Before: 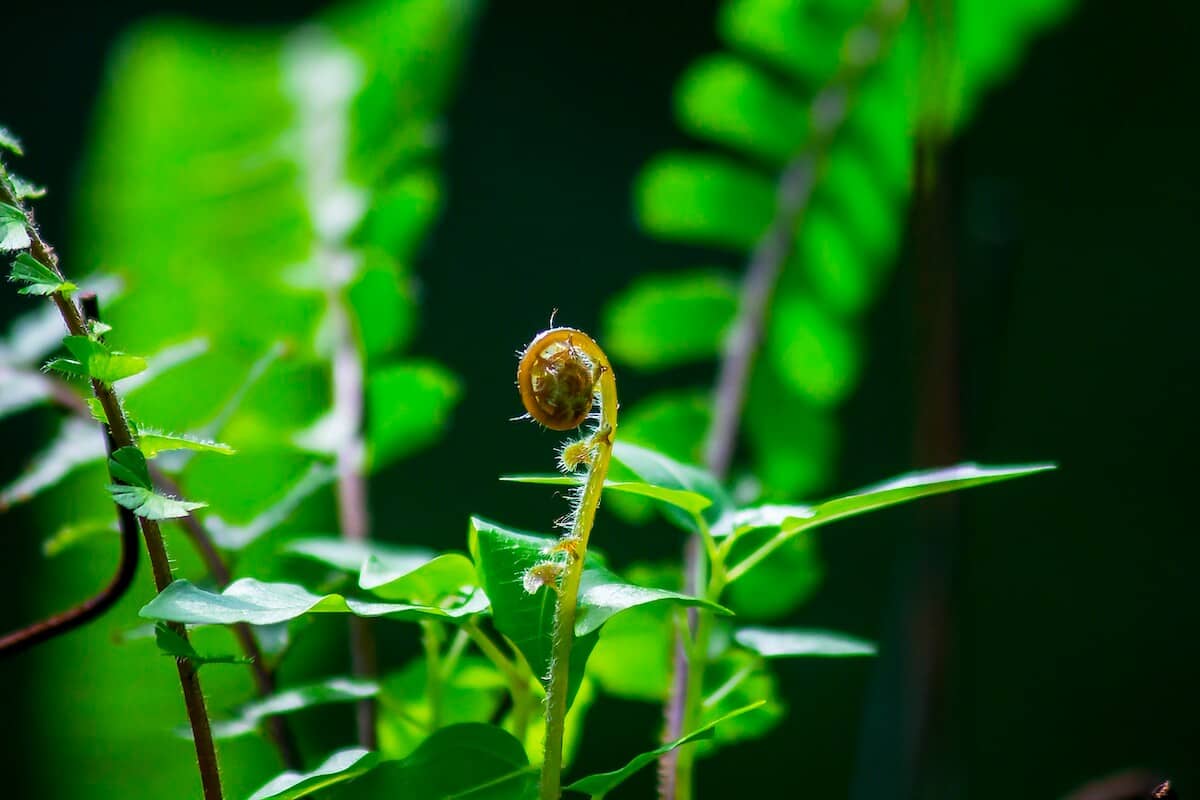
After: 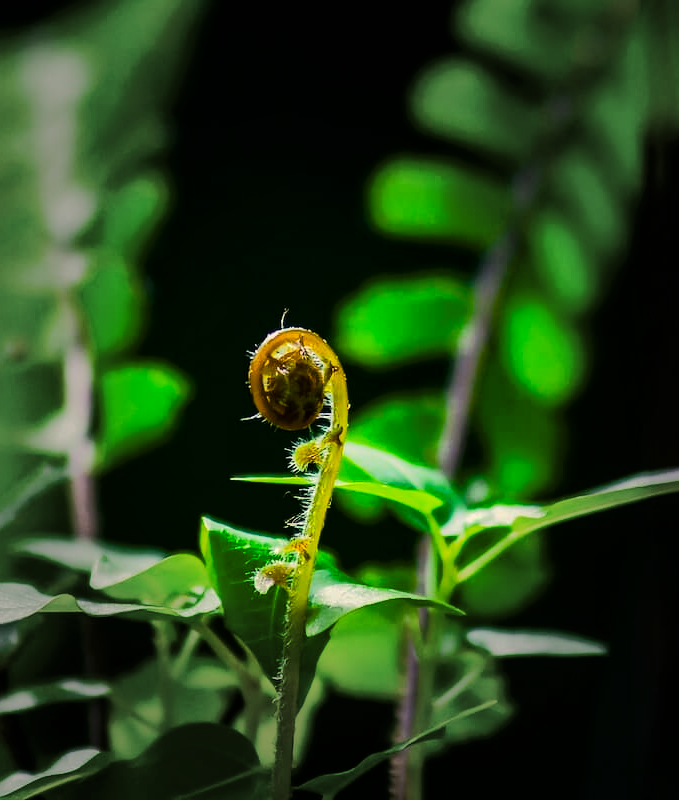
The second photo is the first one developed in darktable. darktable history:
exposure: compensate highlight preservation false
vignetting: fall-off start 39.15%, fall-off radius 40.69%
color balance rgb: linear chroma grading › global chroma 9.155%, perceptual saturation grading › global saturation 24.061%, perceptual saturation grading › highlights -24.485%, perceptual saturation grading › mid-tones 24.48%, perceptual saturation grading › shadows 39.375%
levels: mode automatic, levels [0, 0.476, 0.951]
color correction: highlights a* 1.33, highlights b* 18.23
shadows and highlights: shadows color adjustment 99.13%, highlights color adjustment 0.23%
crop and rotate: left 22.425%, right 20.969%
tone curve: curves: ch0 [(0, 0) (0.003, 0.005) (0.011, 0.006) (0.025, 0.004) (0.044, 0.004) (0.069, 0.007) (0.1, 0.014) (0.136, 0.018) (0.177, 0.034) (0.224, 0.065) (0.277, 0.089) (0.335, 0.143) (0.399, 0.219) (0.468, 0.327) (0.543, 0.455) (0.623, 0.63) (0.709, 0.786) (0.801, 0.87) (0.898, 0.922) (1, 1)], color space Lab, linked channels, preserve colors none
